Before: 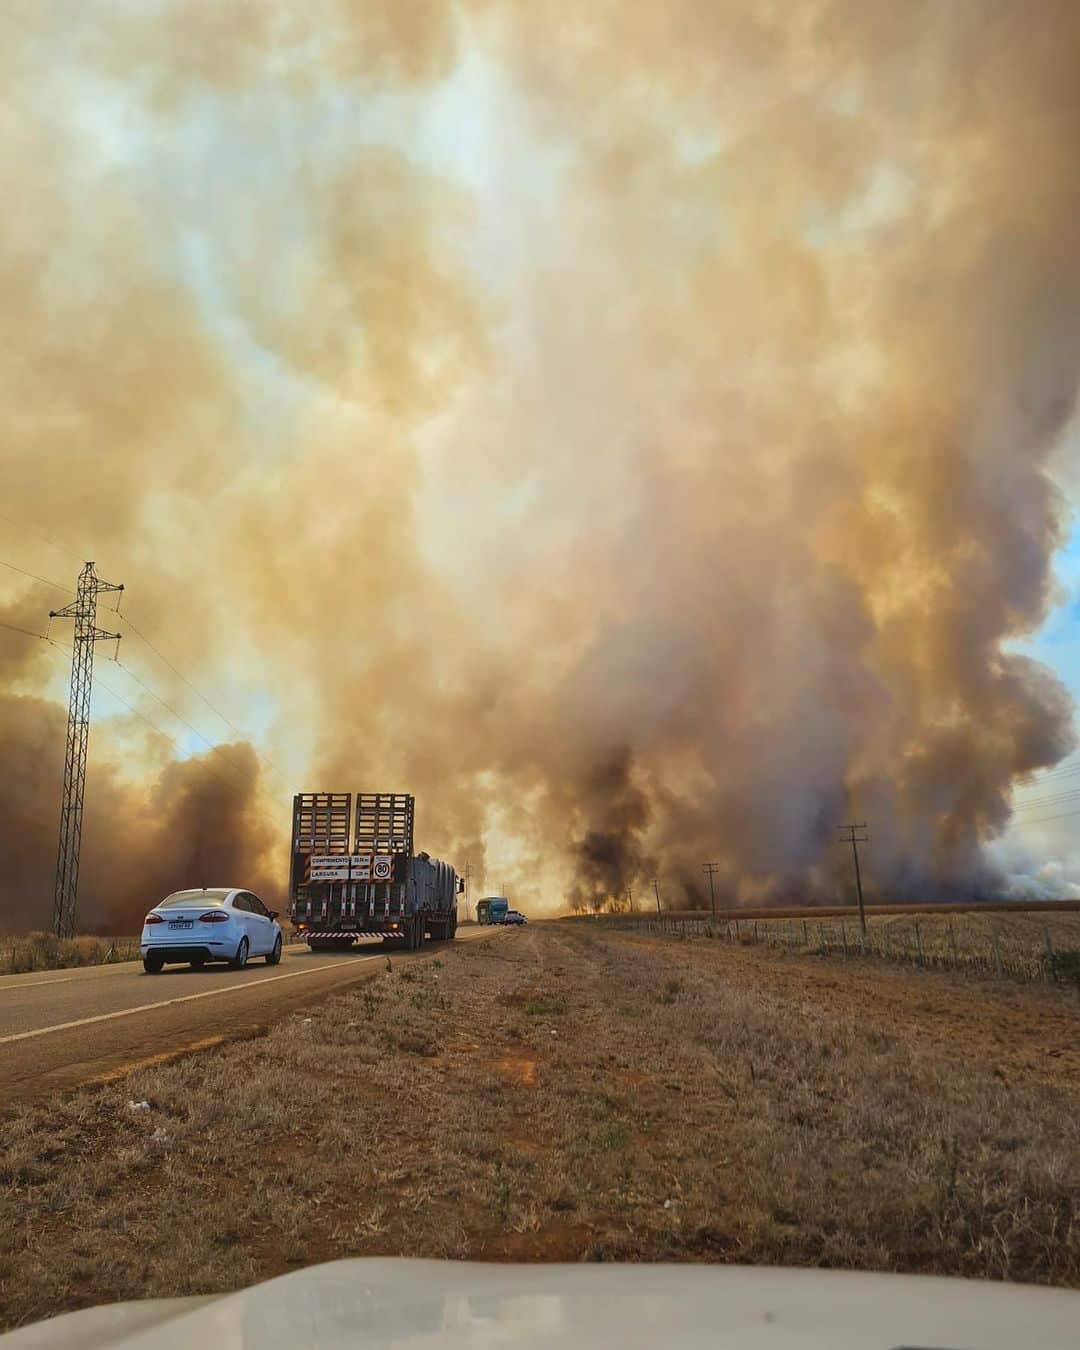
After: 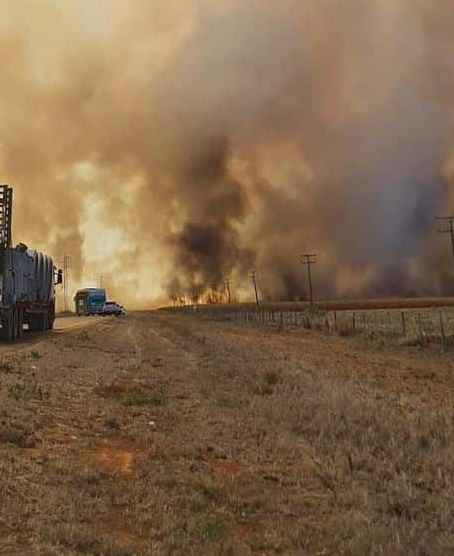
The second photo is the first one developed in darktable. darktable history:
crop: left 37.253%, top 45.127%, right 20.697%, bottom 13.634%
